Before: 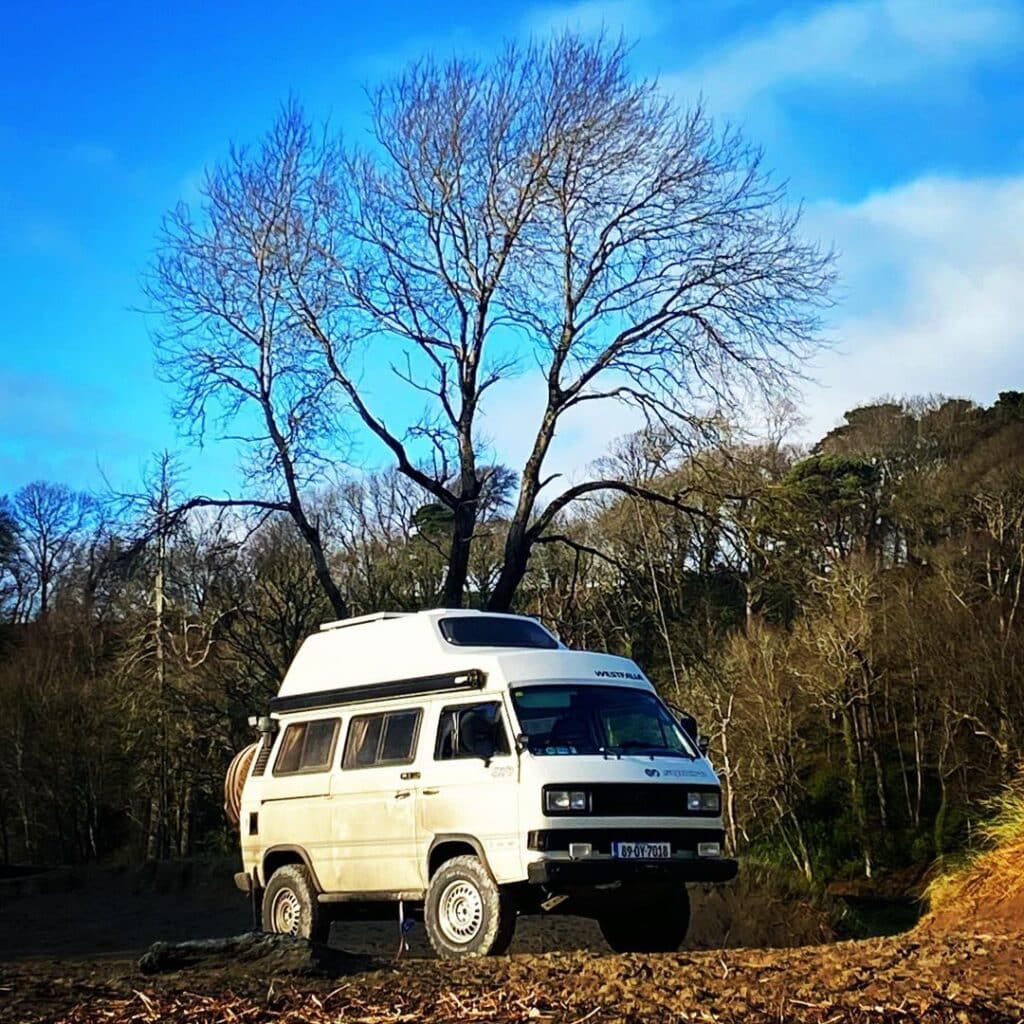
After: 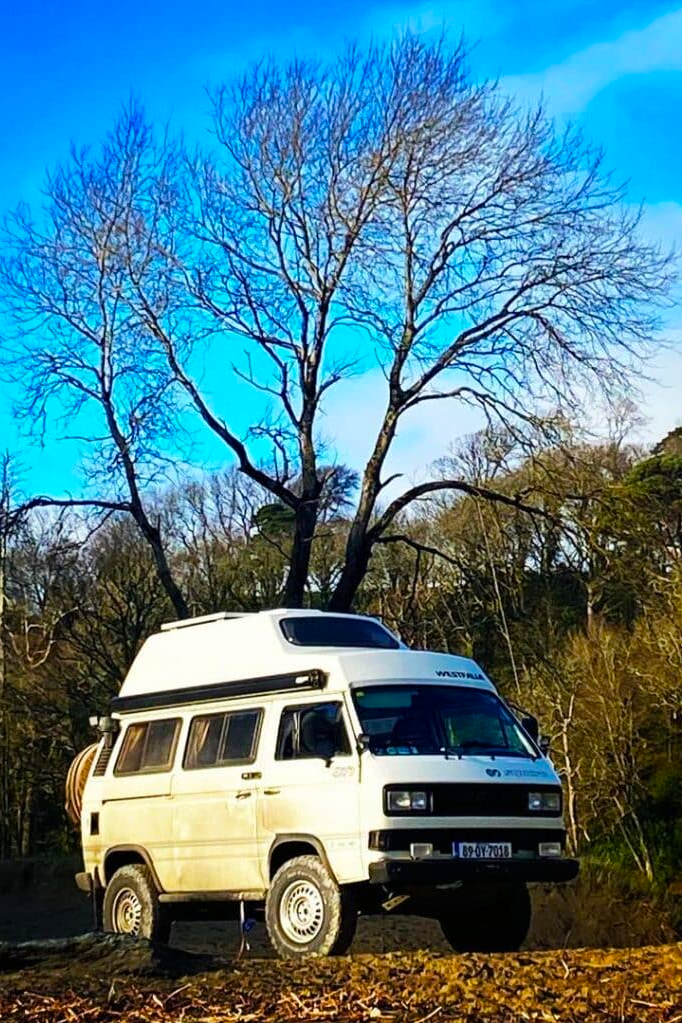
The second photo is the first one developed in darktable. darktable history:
crop and rotate: left 15.546%, right 17.787%
color balance rgb: perceptual saturation grading › global saturation 25%, global vibrance 20%
